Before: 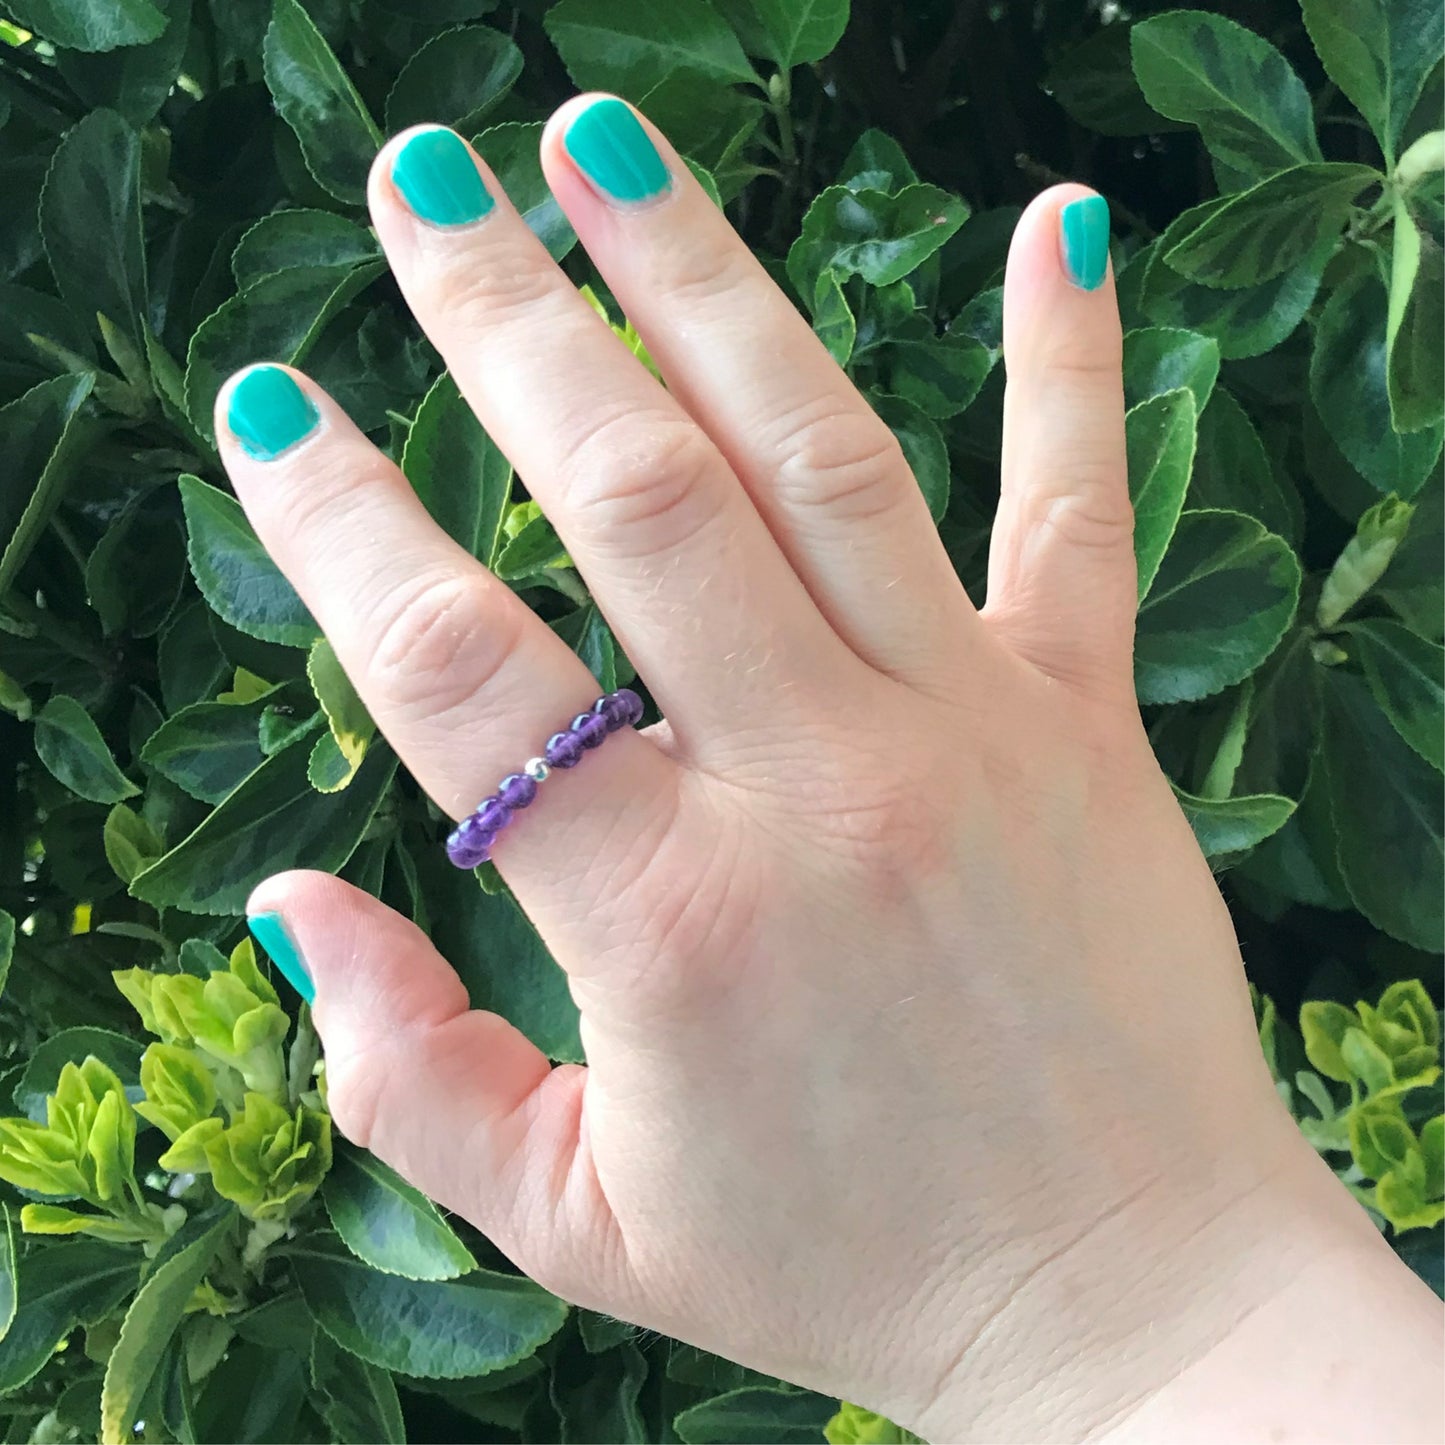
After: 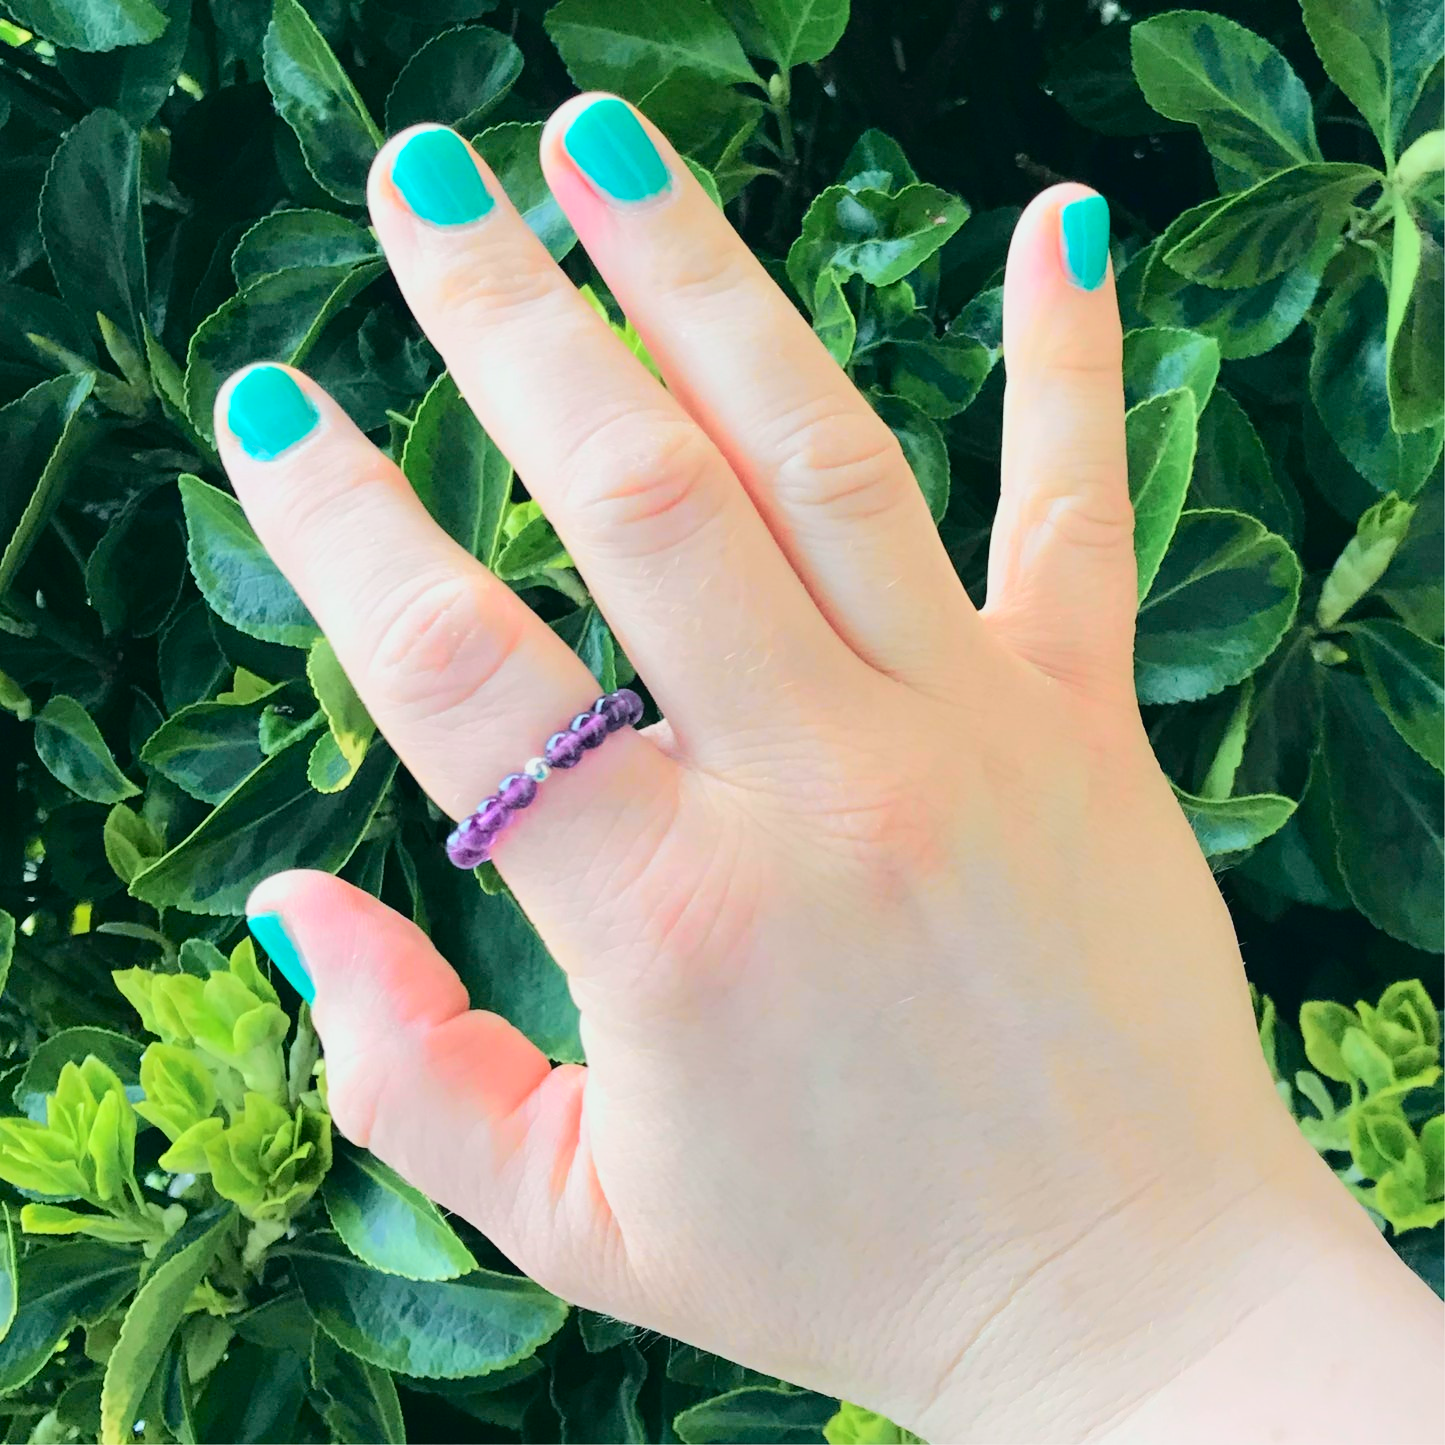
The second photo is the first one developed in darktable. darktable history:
tone curve: curves: ch0 [(0, 0.022) (0.114, 0.083) (0.281, 0.315) (0.447, 0.557) (0.588, 0.711) (0.786, 0.839) (0.999, 0.949)]; ch1 [(0, 0) (0.389, 0.352) (0.458, 0.433) (0.486, 0.474) (0.509, 0.505) (0.535, 0.53) (0.555, 0.557) (0.586, 0.622) (0.677, 0.724) (1, 1)]; ch2 [(0, 0) (0.369, 0.388) (0.449, 0.431) (0.501, 0.5) (0.528, 0.52) (0.561, 0.59) (0.697, 0.721) (1, 1)], color space Lab, independent channels, preserve colors none
